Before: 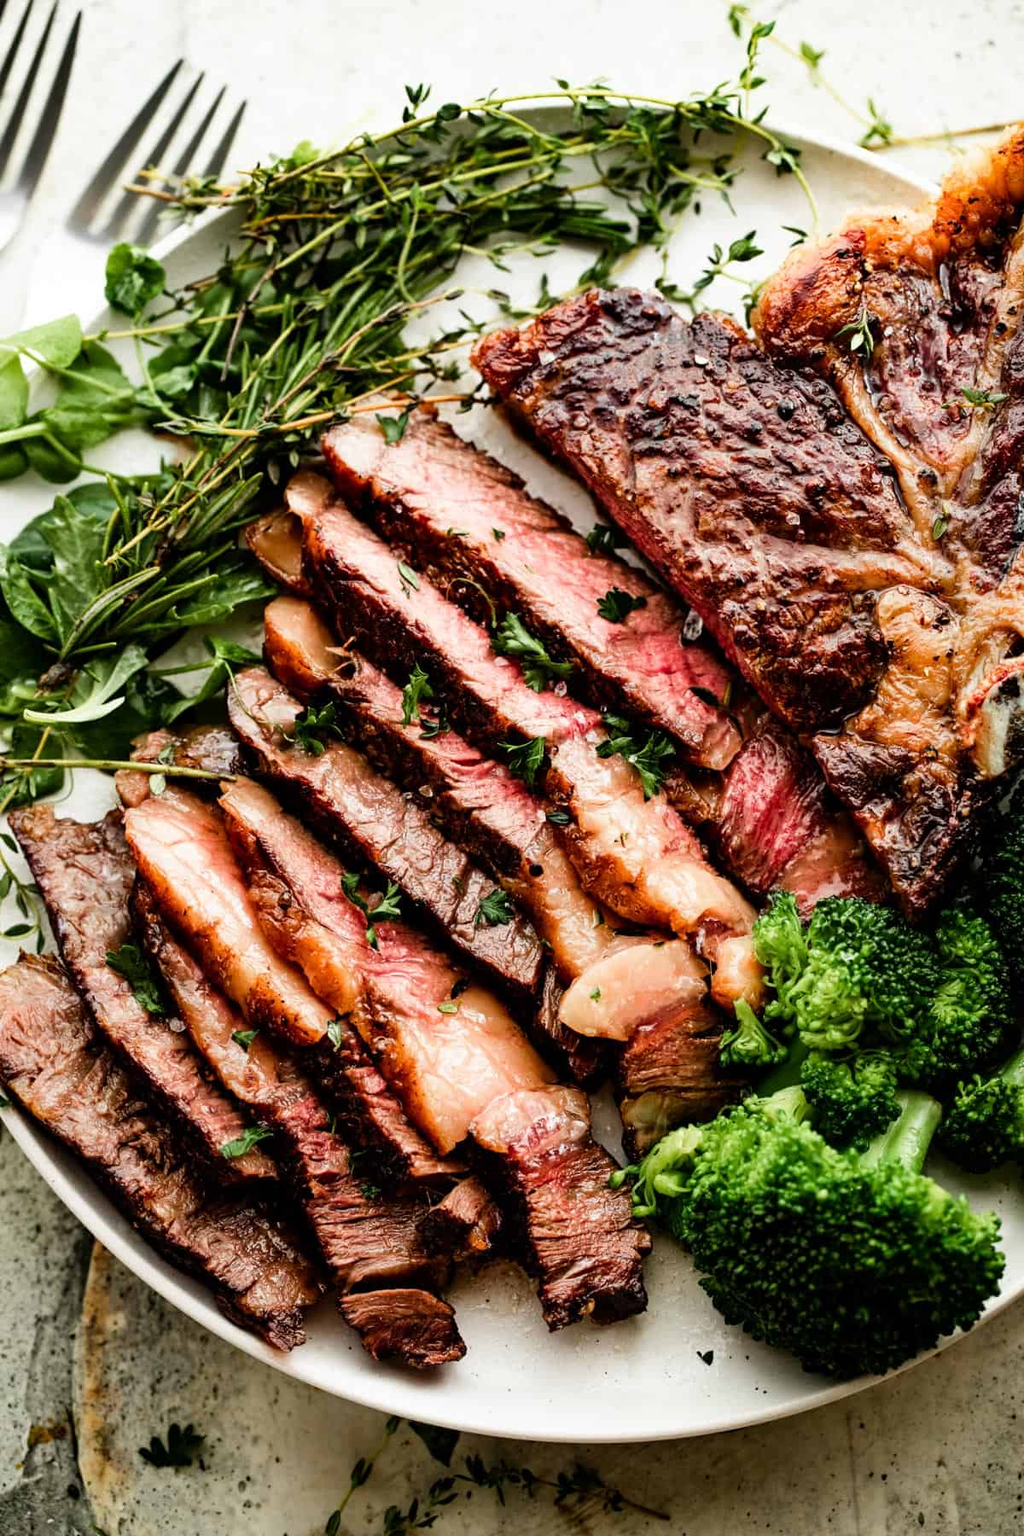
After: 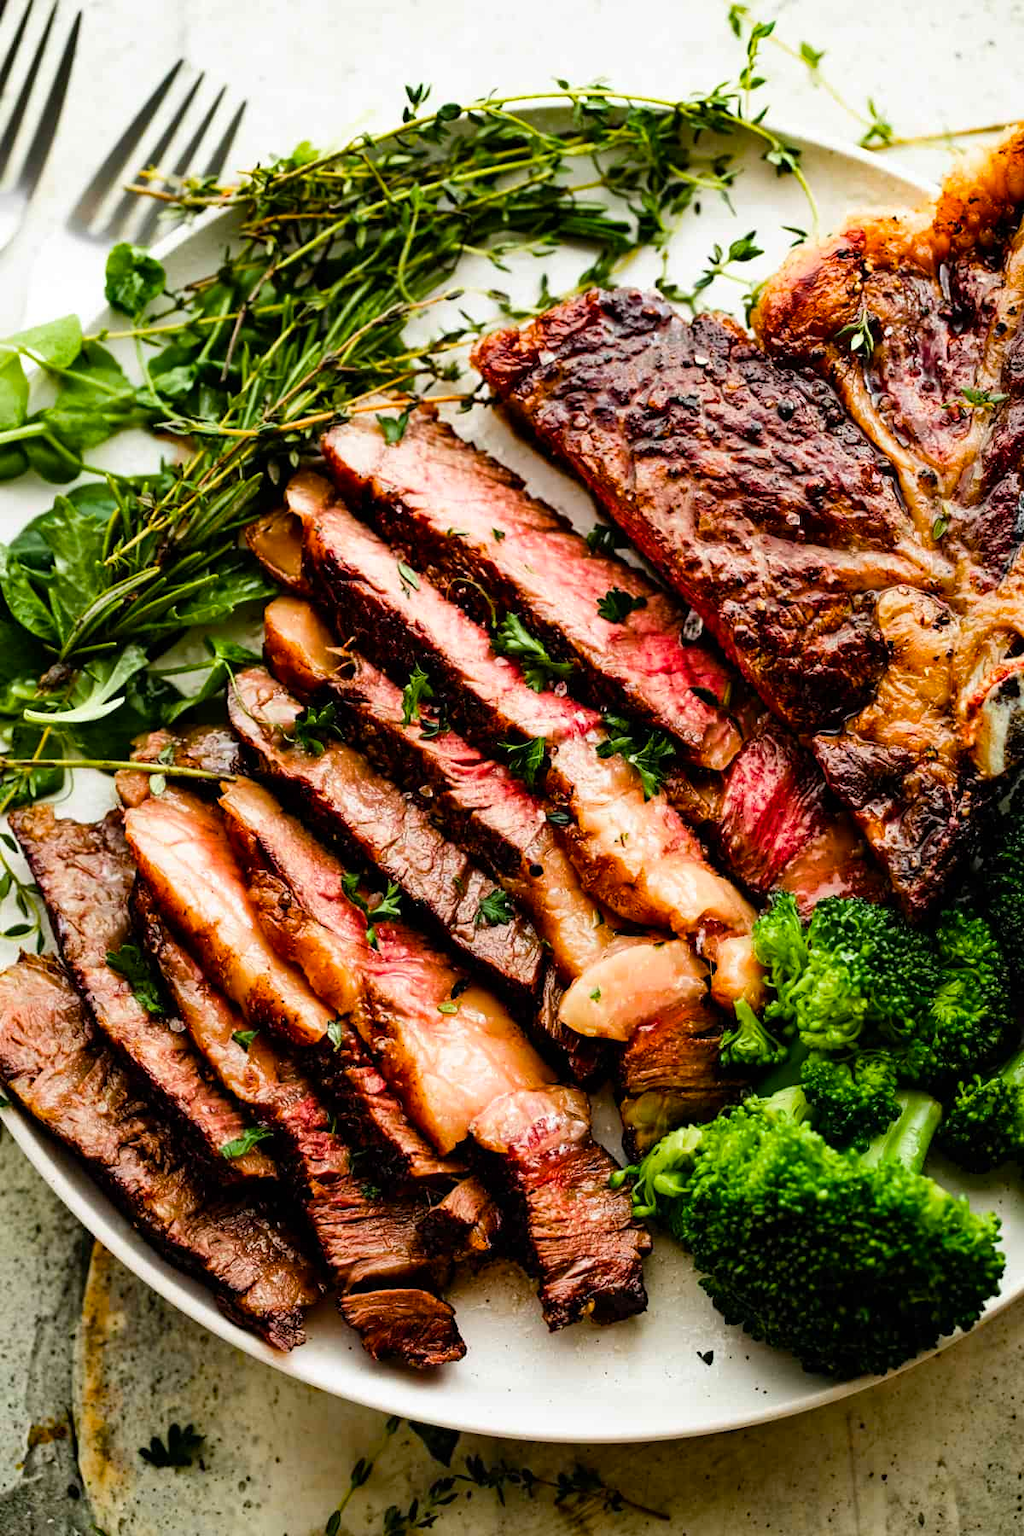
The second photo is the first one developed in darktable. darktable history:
color balance rgb: perceptual saturation grading › global saturation 38.899%
exposure: compensate highlight preservation false
